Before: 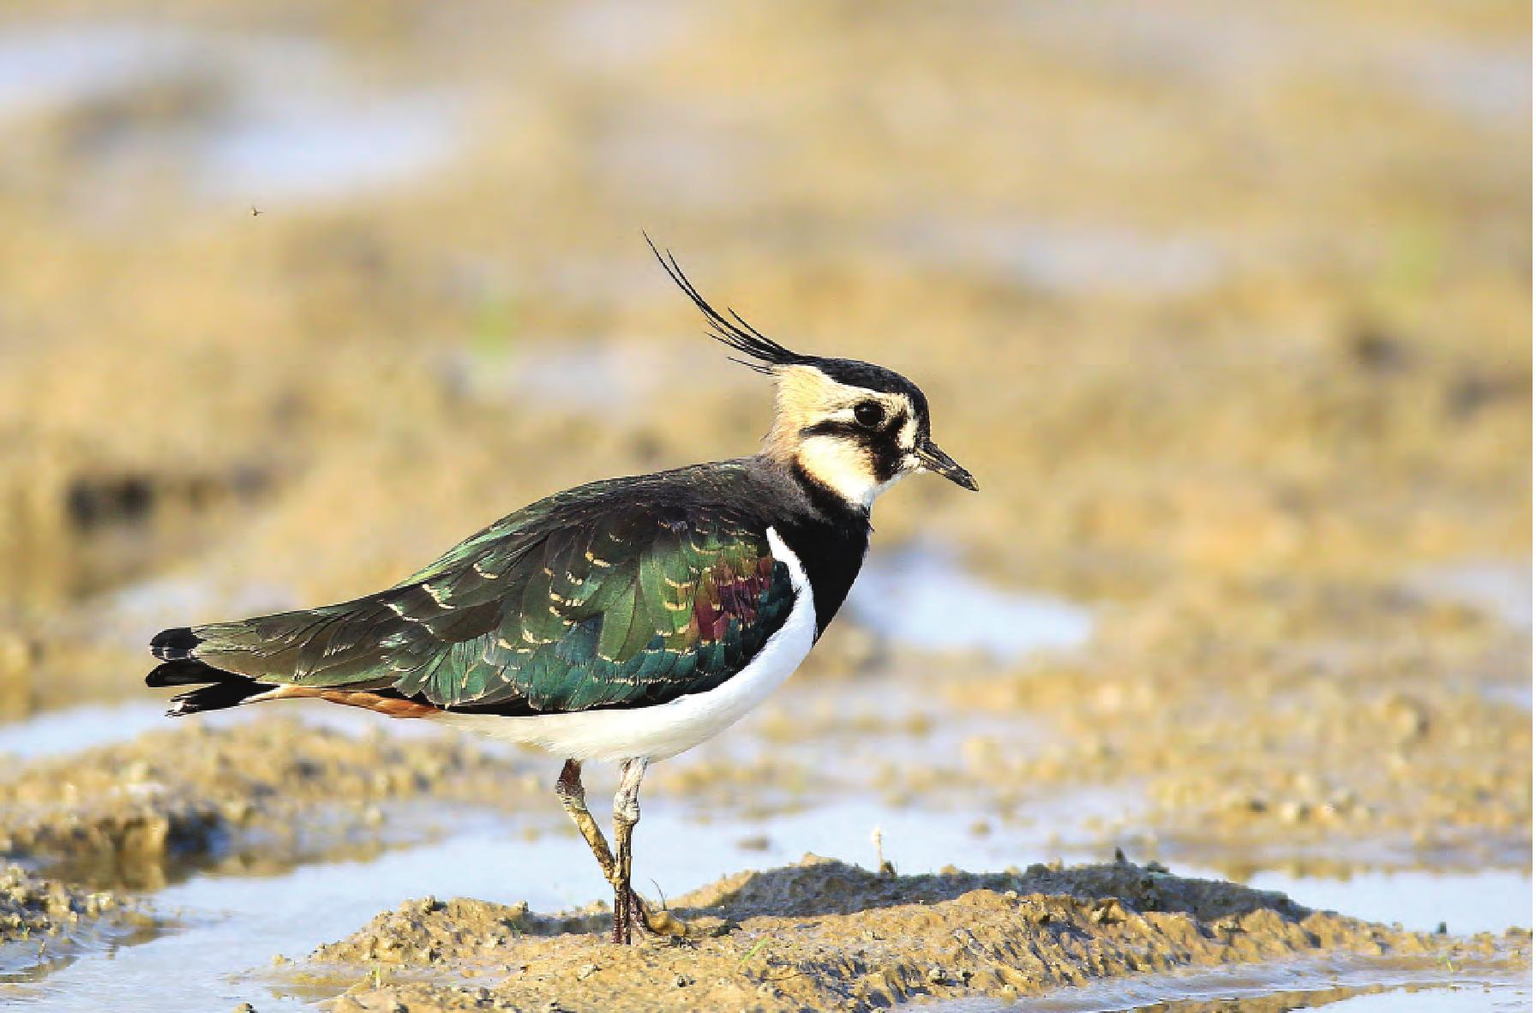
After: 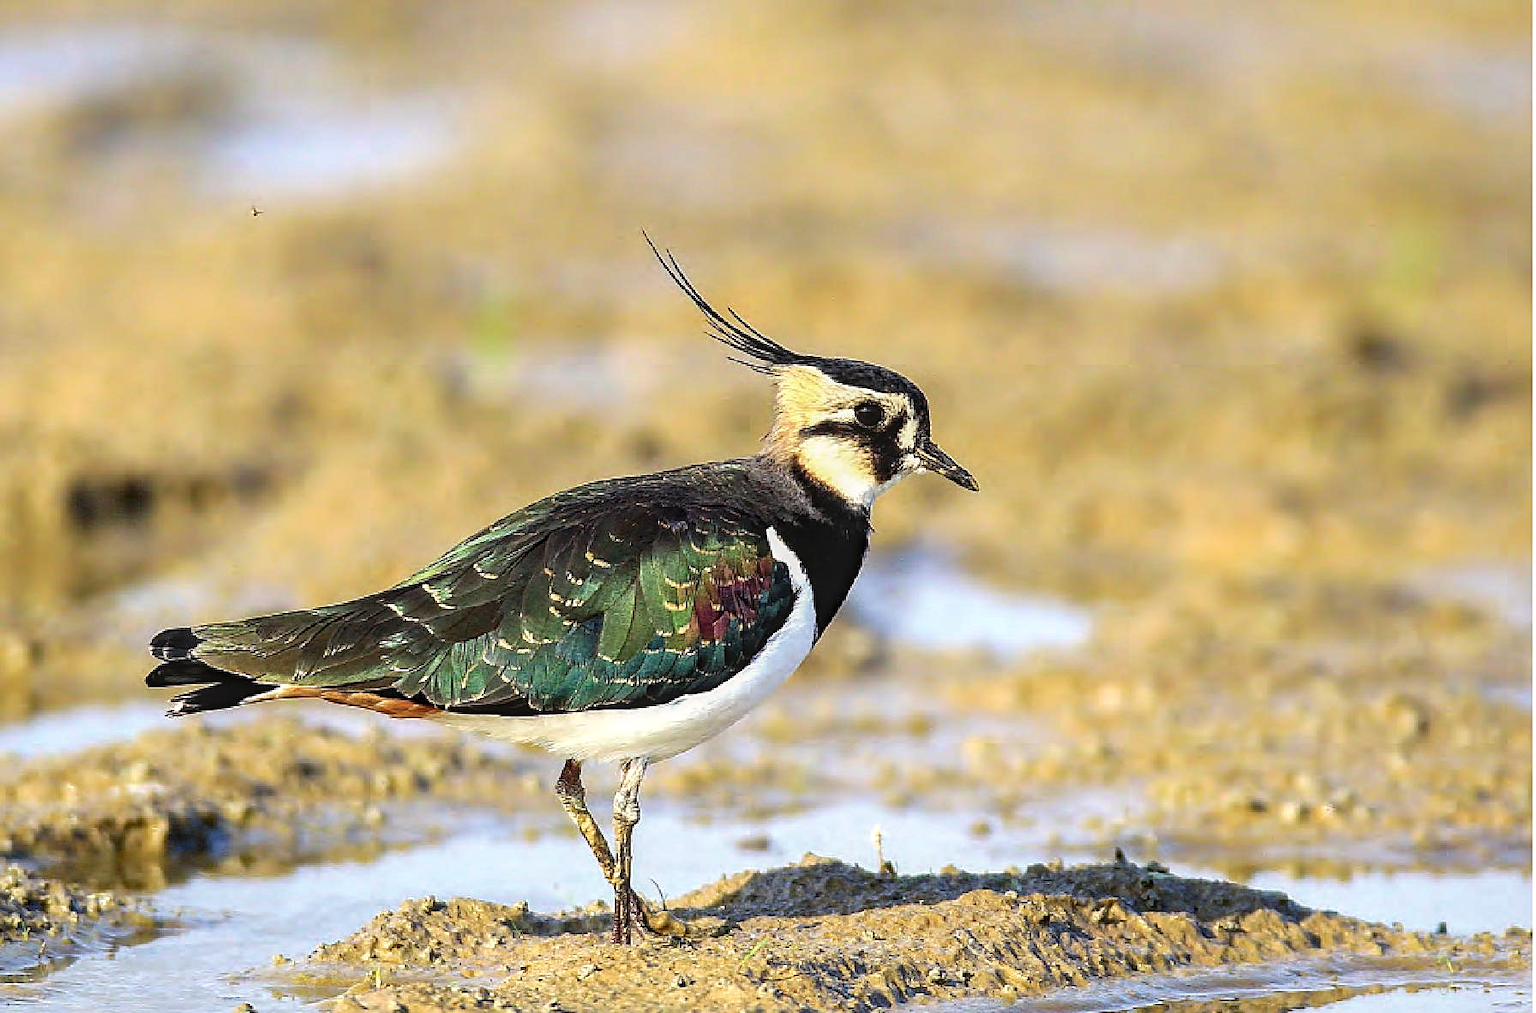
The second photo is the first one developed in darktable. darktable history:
sharpen: on, module defaults
local contrast: on, module defaults
haze removal: strength 0.277, distance 0.251, compatibility mode true, adaptive false
levels: mode automatic
